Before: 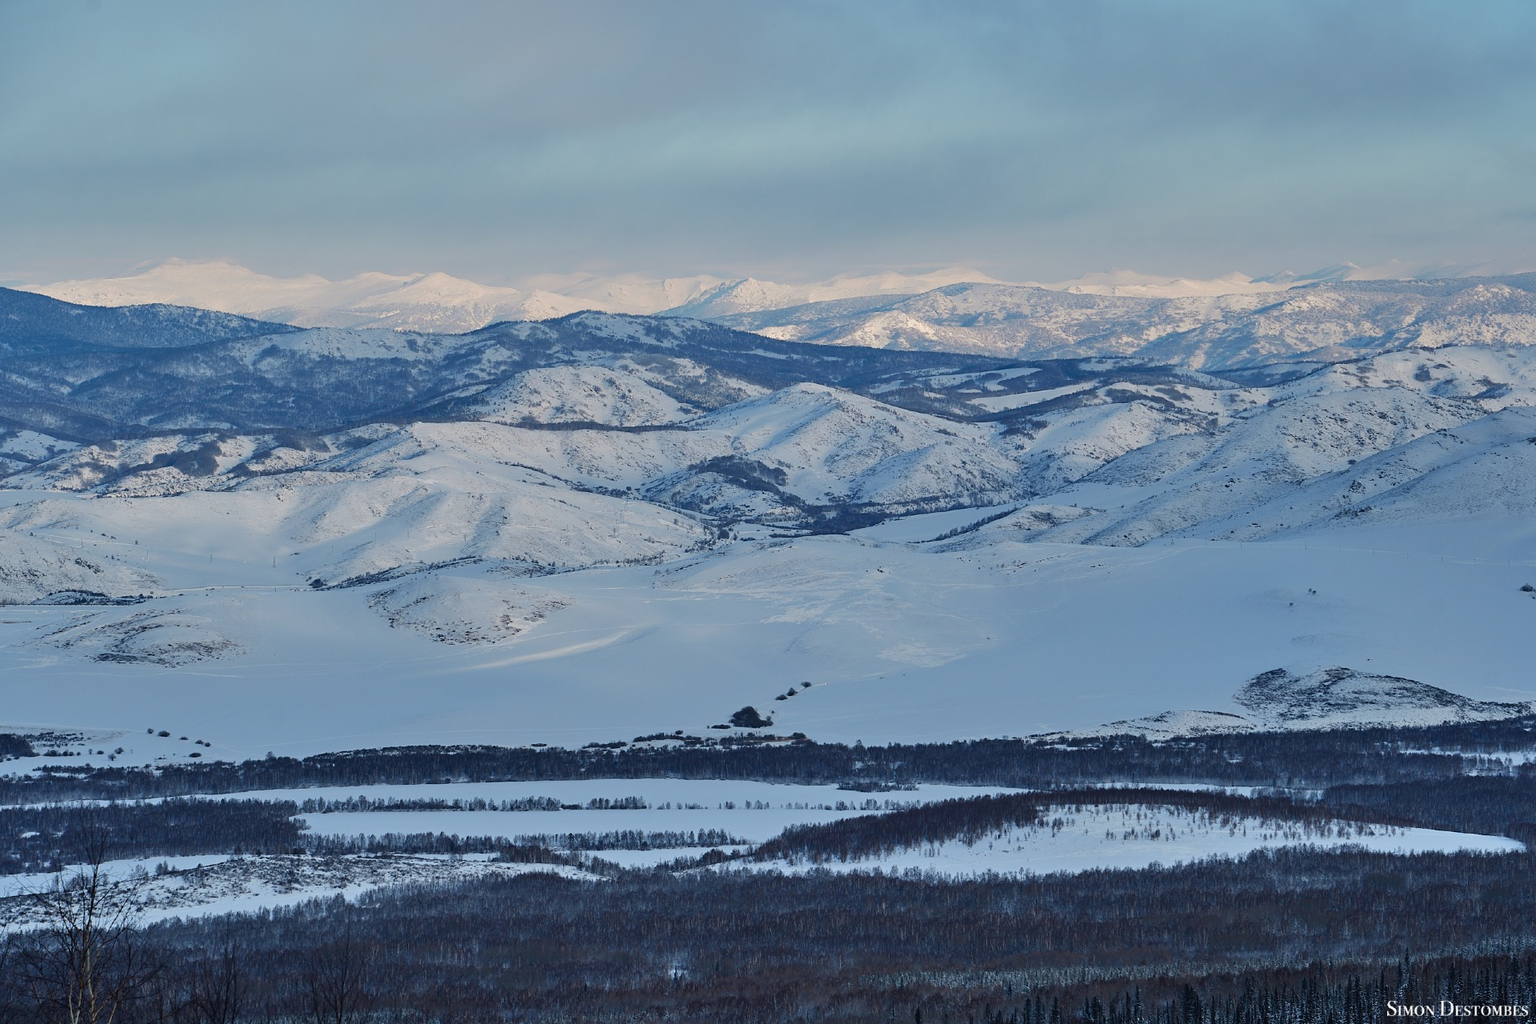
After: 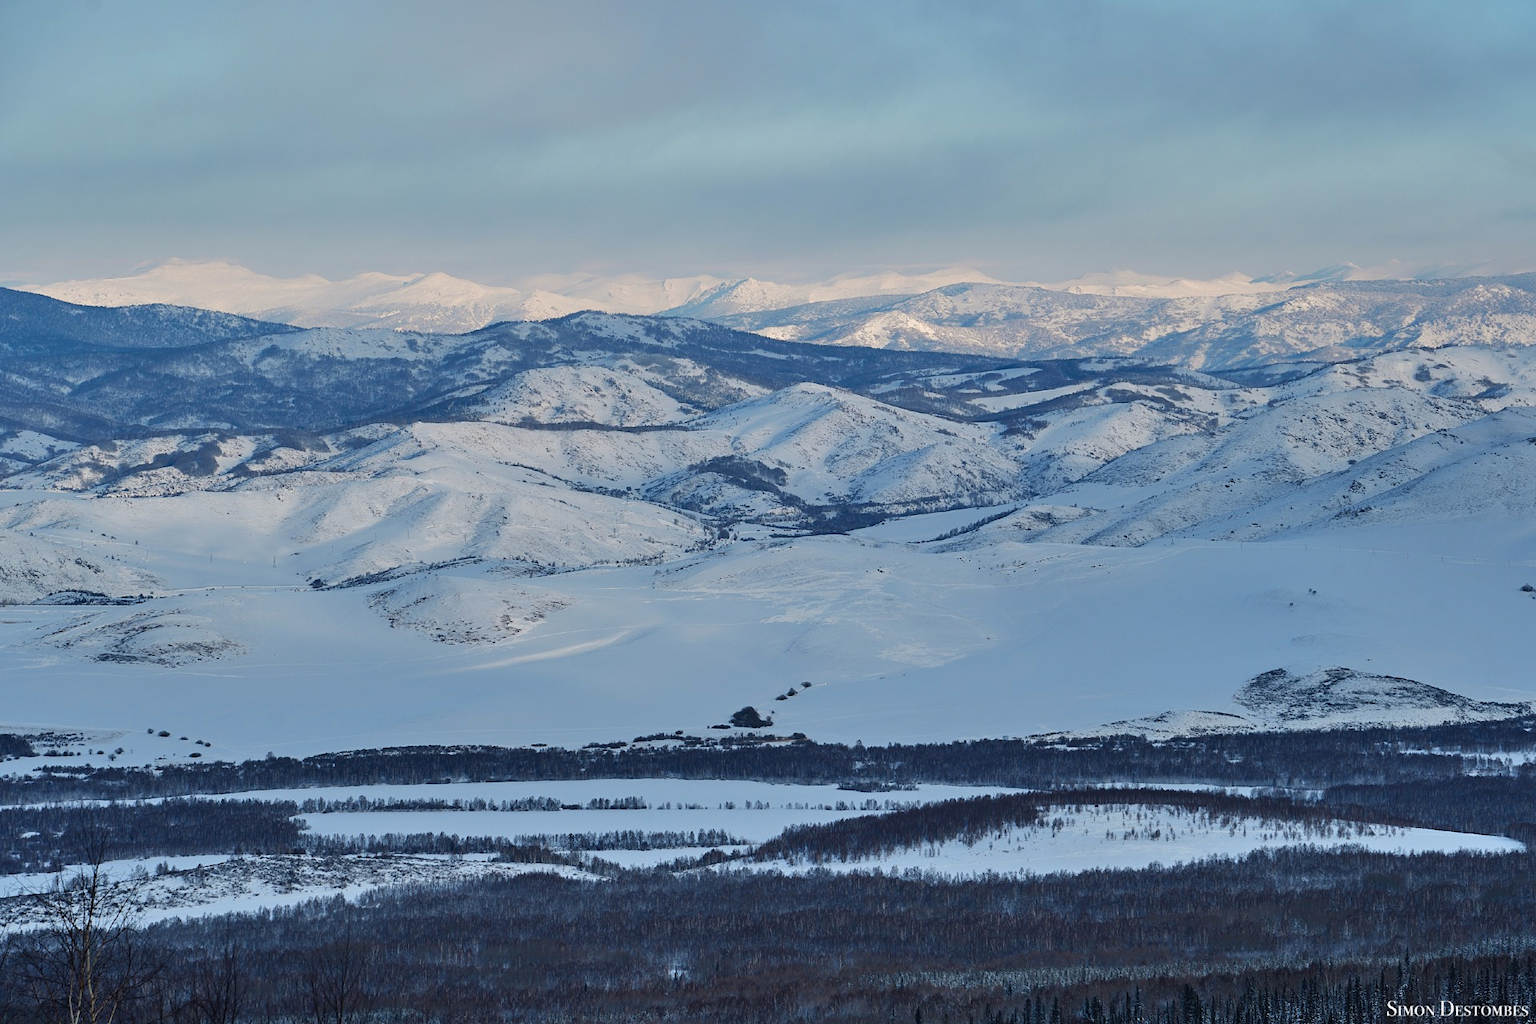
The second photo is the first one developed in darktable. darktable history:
exposure: exposure 0.085 EV, compensate highlight preservation false
